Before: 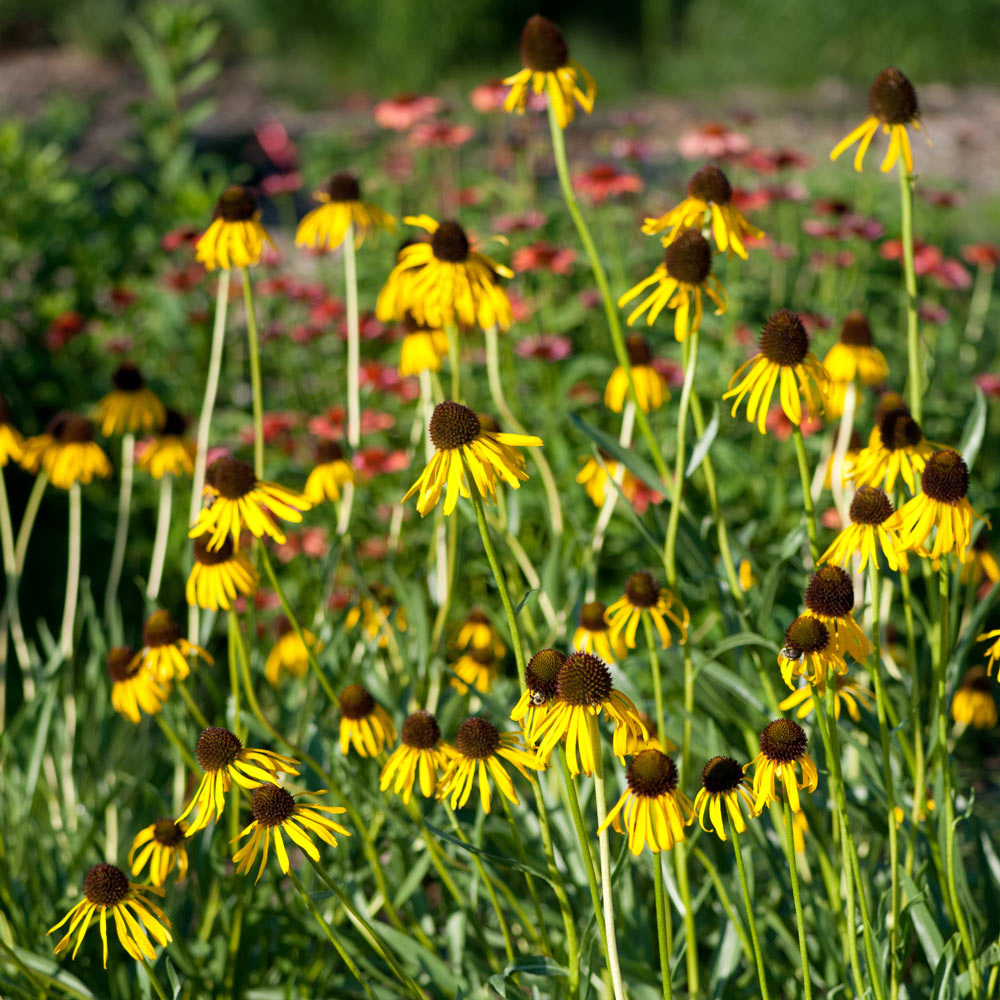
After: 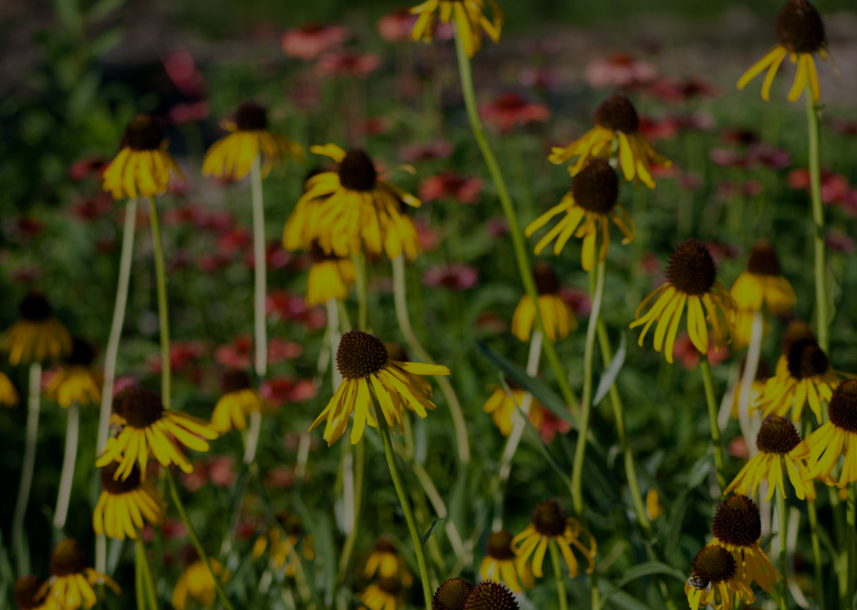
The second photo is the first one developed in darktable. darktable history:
levels: levels [0, 0.43, 0.859]
crop and rotate: left 9.344%, top 7.193%, right 4.932%, bottom 31.791%
exposure: exposure -2.372 EV, compensate highlight preservation false
